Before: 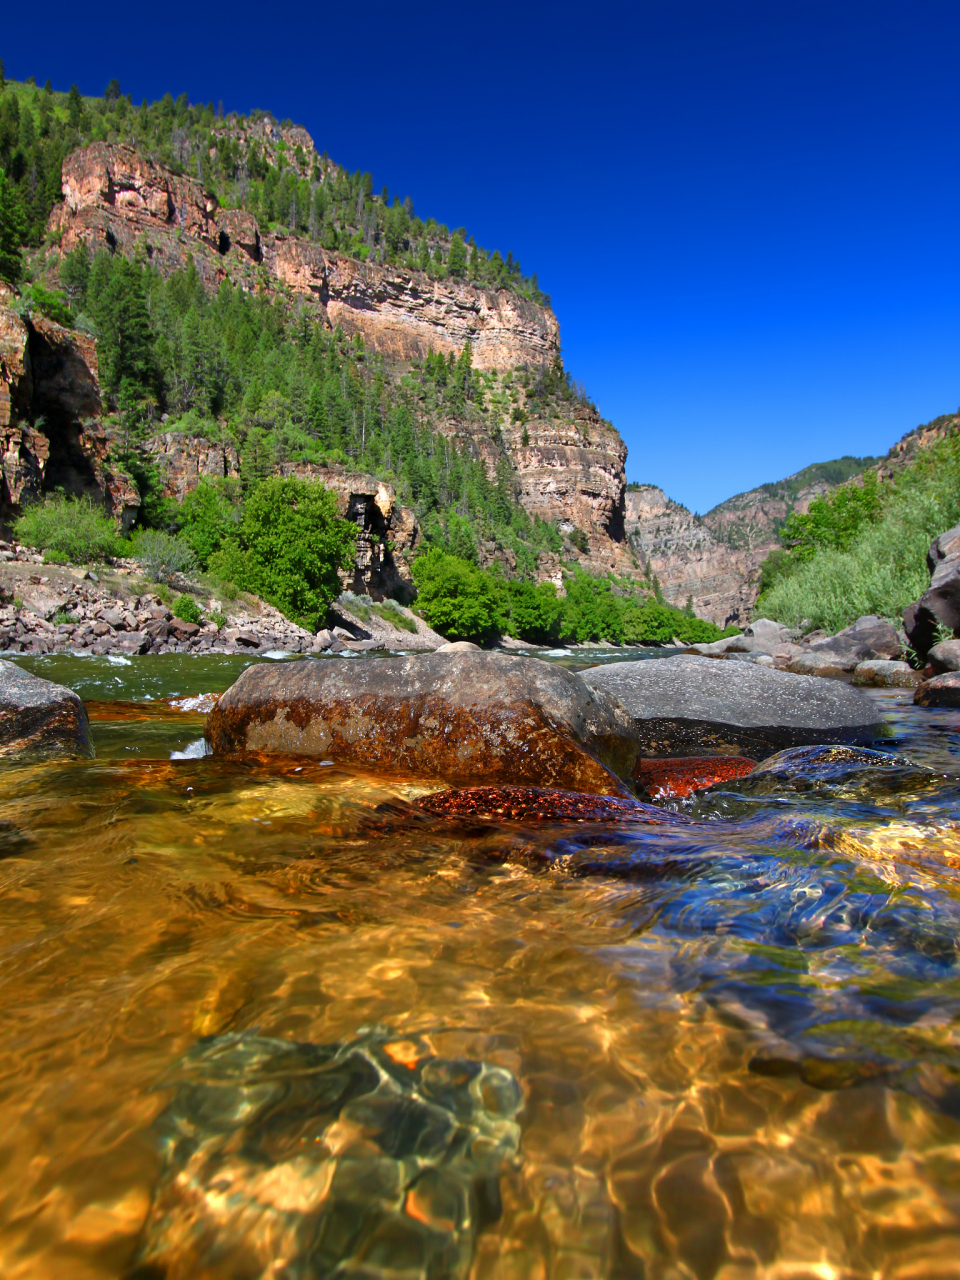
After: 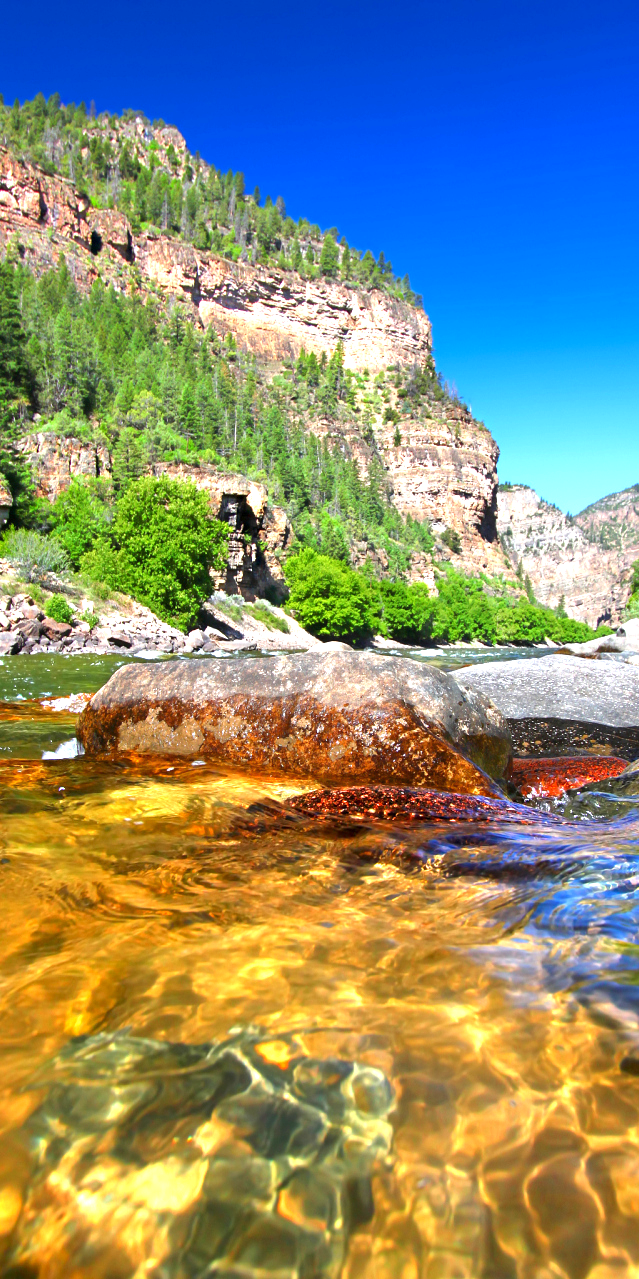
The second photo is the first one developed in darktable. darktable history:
crop and rotate: left 13.34%, right 20.035%
levels: levels [0, 0.476, 0.951]
exposure: exposure 1.164 EV, compensate highlight preservation false
